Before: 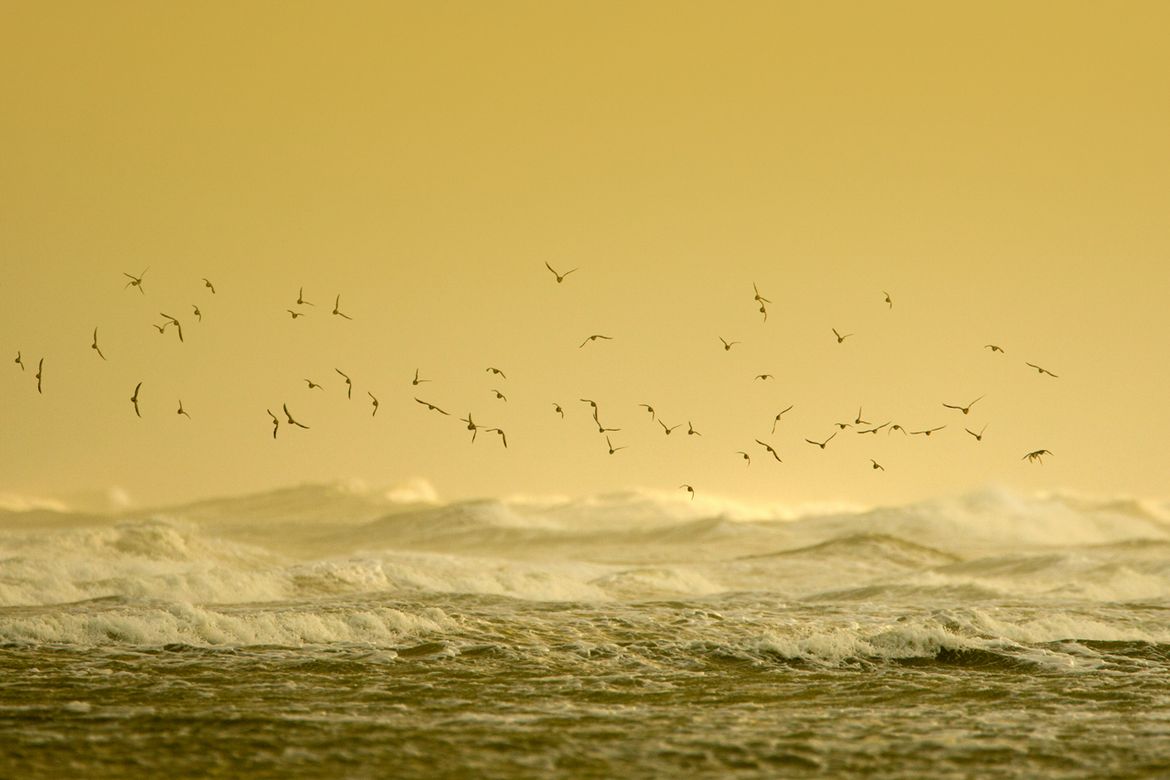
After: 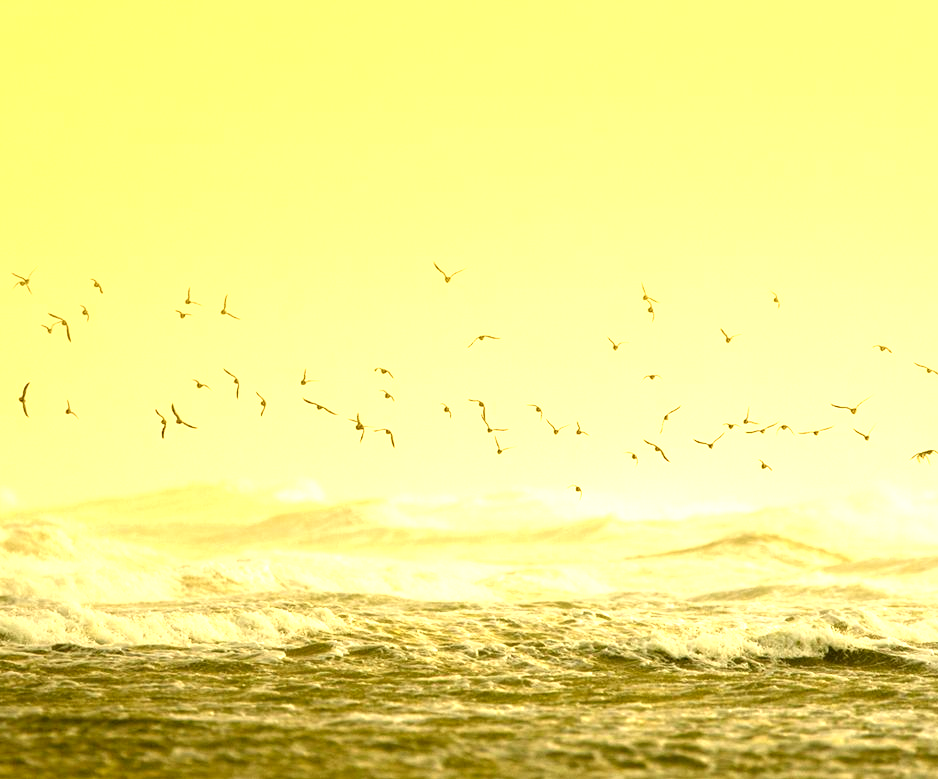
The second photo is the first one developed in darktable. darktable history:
color zones: curves: ch0 [(0.099, 0.624) (0.257, 0.596) (0.384, 0.376) (0.529, 0.492) (0.697, 0.564) (0.768, 0.532) (0.908, 0.644)]; ch1 [(0.112, 0.564) (0.254, 0.612) (0.432, 0.676) (0.592, 0.456) (0.743, 0.684) (0.888, 0.536)]; ch2 [(0.25, 0.5) (0.469, 0.36) (0.75, 0.5)]
crop and rotate: left 9.607%, right 10.18%
exposure: black level correction 0, exposure 0.703 EV, compensate highlight preservation false
